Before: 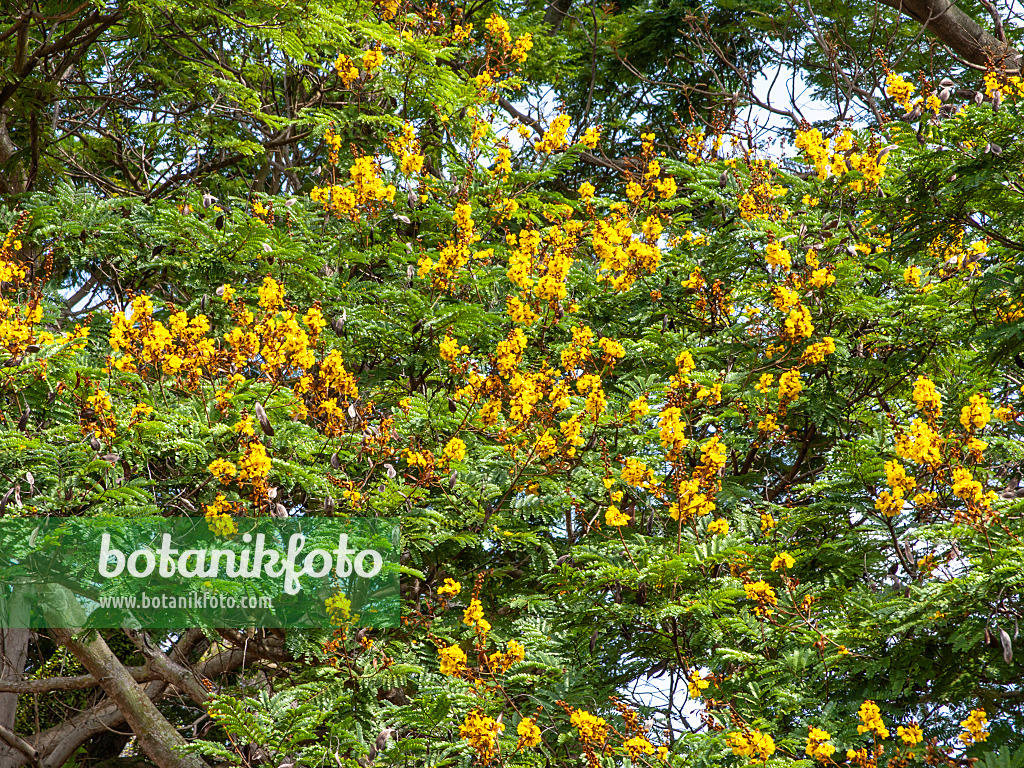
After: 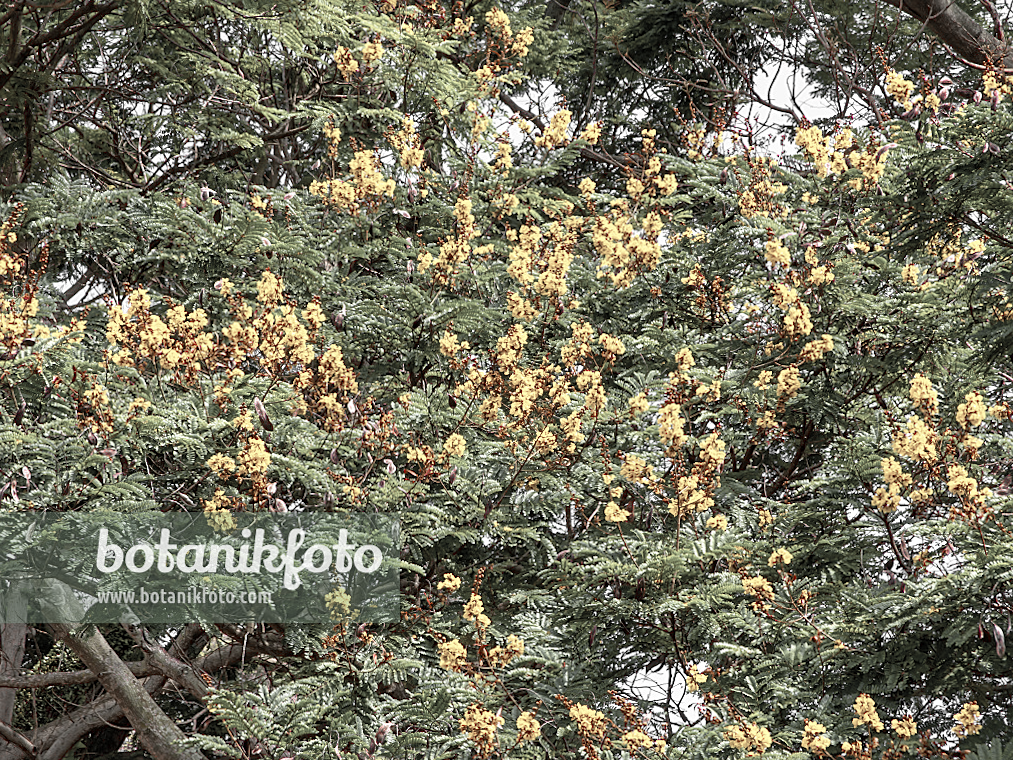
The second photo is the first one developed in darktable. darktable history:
sharpen: amount 0.2
color zones: curves: ch1 [(0, 0.831) (0.08, 0.771) (0.157, 0.268) (0.241, 0.207) (0.562, -0.005) (0.714, -0.013) (0.876, 0.01) (1, 0.831)]
rotate and perspective: rotation 0.174°, lens shift (vertical) 0.013, lens shift (horizontal) 0.019, shear 0.001, automatic cropping original format, crop left 0.007, crop right 0.991, crop top 0.016, crop bottom 0.997
